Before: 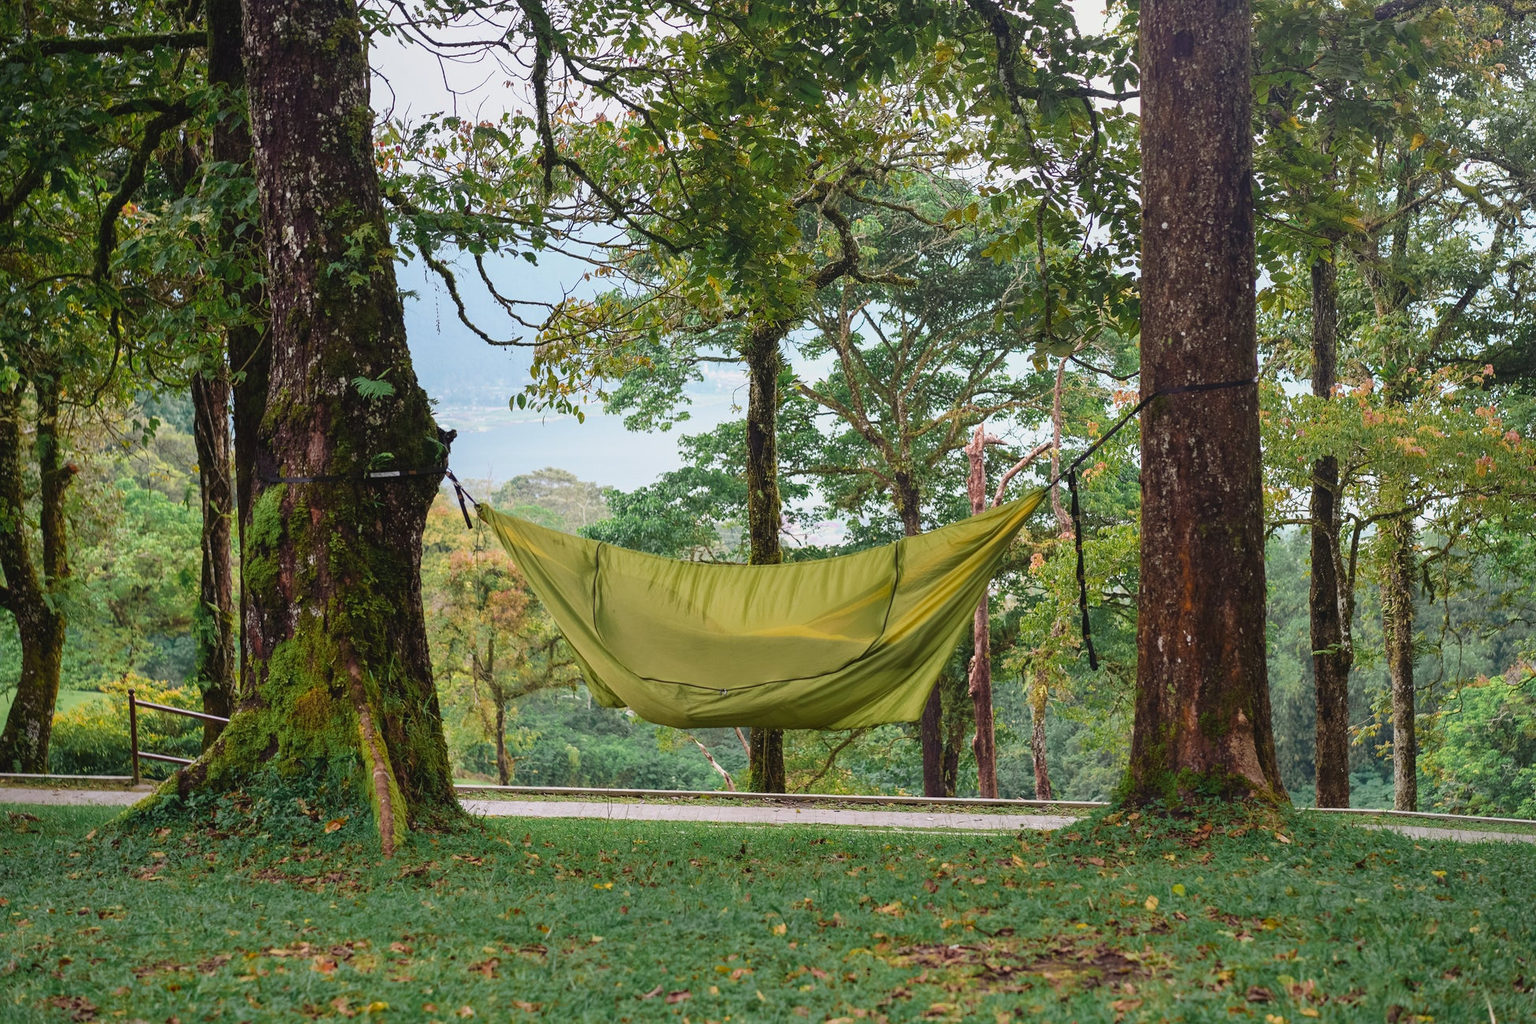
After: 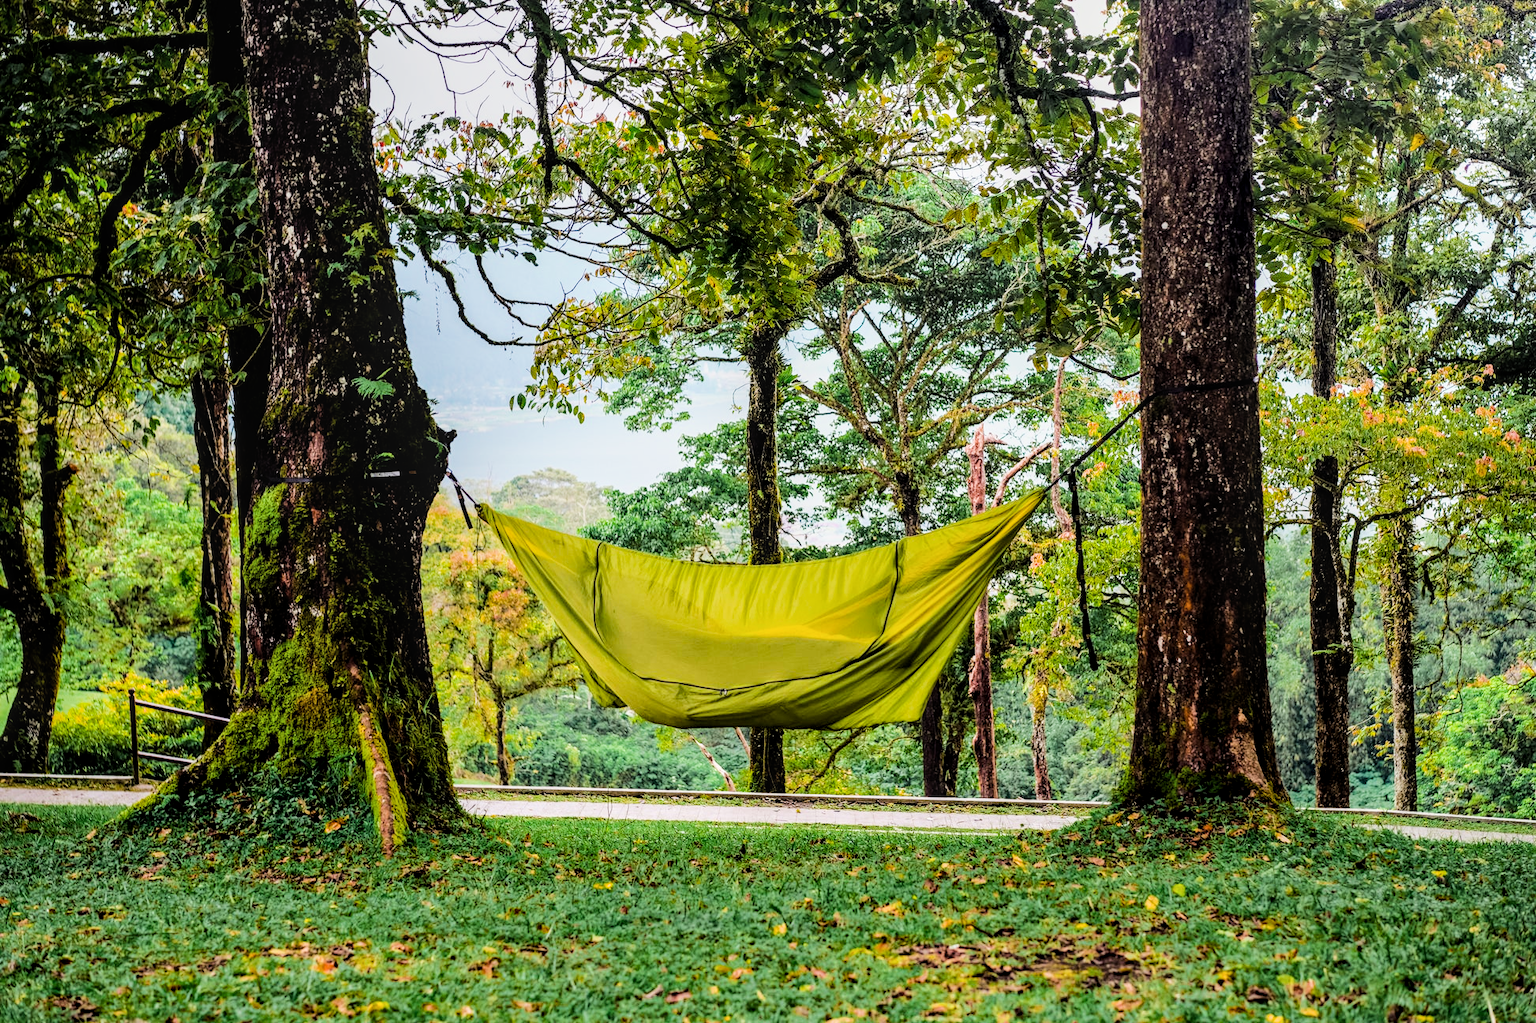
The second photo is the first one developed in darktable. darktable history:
color balance rgb: perceptual saturation grading › global saturation 25%, perceptual brilliance grading › mid-tones 10%, perceptual brilliance grading › shadows 15%, global vibrance 20%
filmic rgb: black relative exposure -5 EV, hardness 2.88, contrast 1.3, highlights saturation mix -30%
exposure: exposure 0.15 EV, compensate highlight preservation false
tone equalizer: -8 EV -0.75 EV, -7 EV -0.7 EV, -6 EV -0.6 EV, -5 EV -0.4 EV, -3 EV 0.4 EV, -2 EV 0.6 EV, -1 EV 0.7 EV, +0 EV 0.75 EV, edges refinement/feathering 500, mask exposure compensation -1.57 EV, preserve details no
local contrast: on, module defaults
